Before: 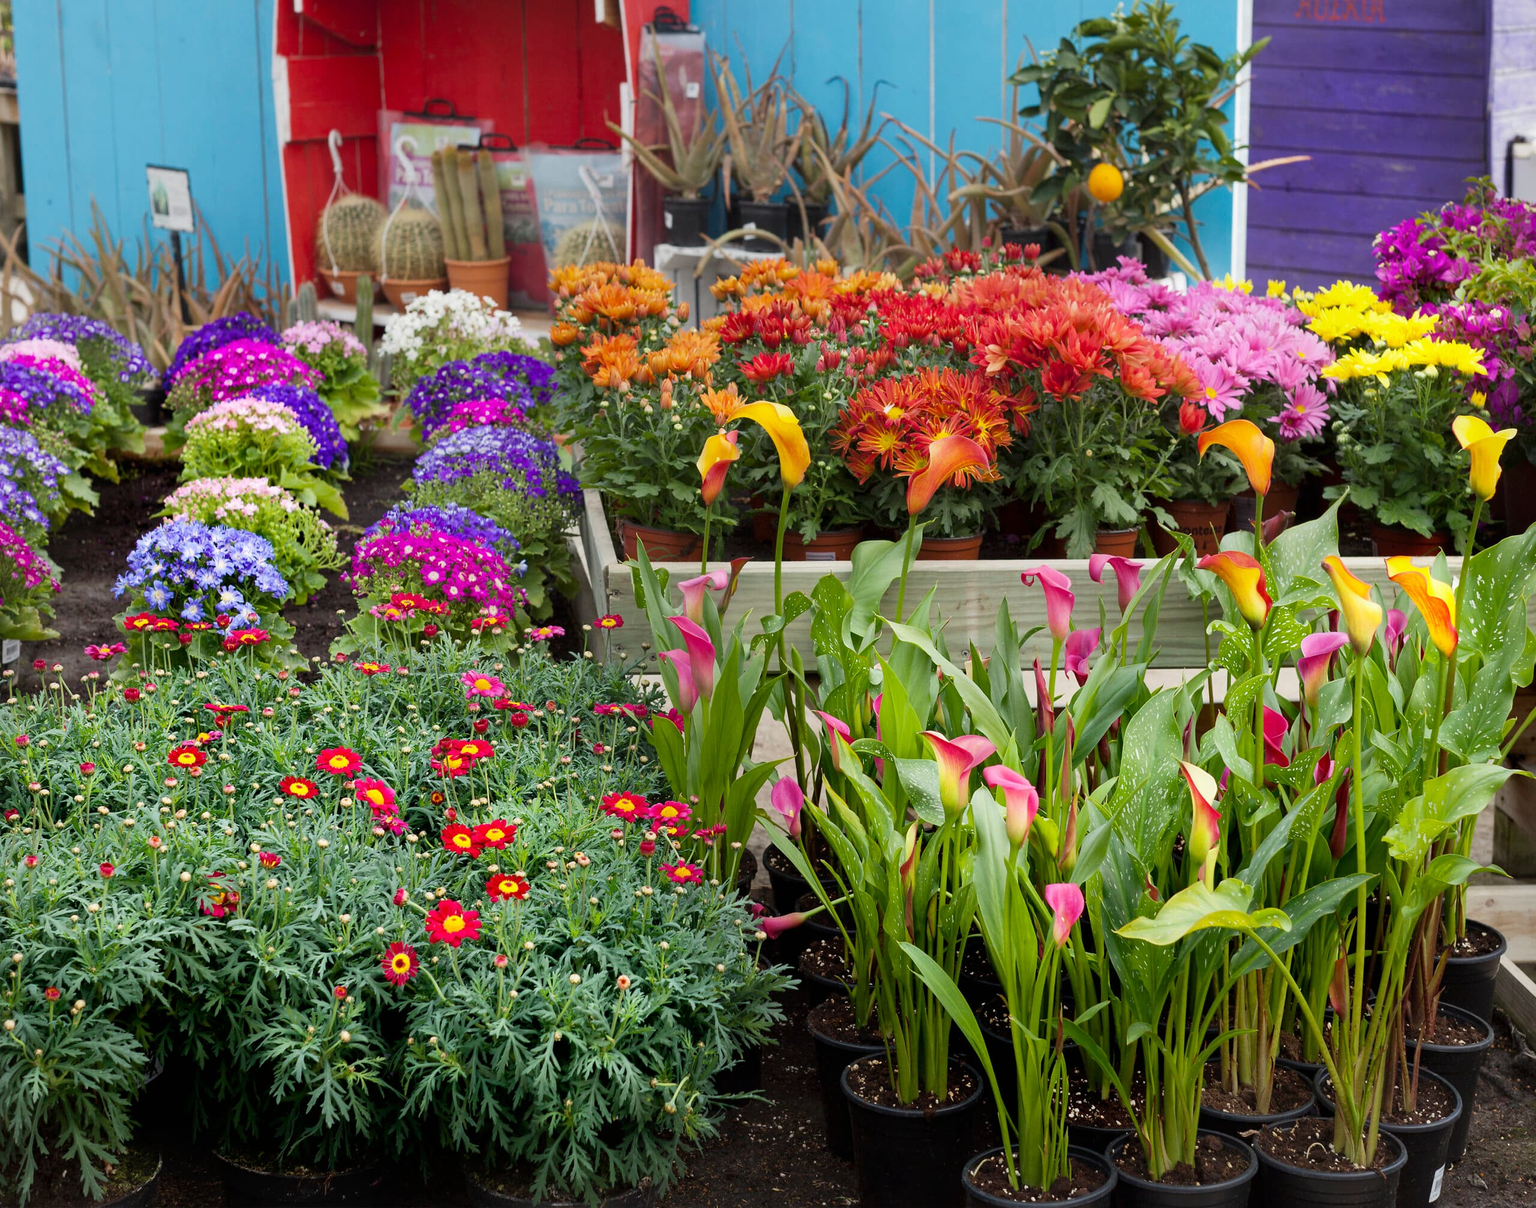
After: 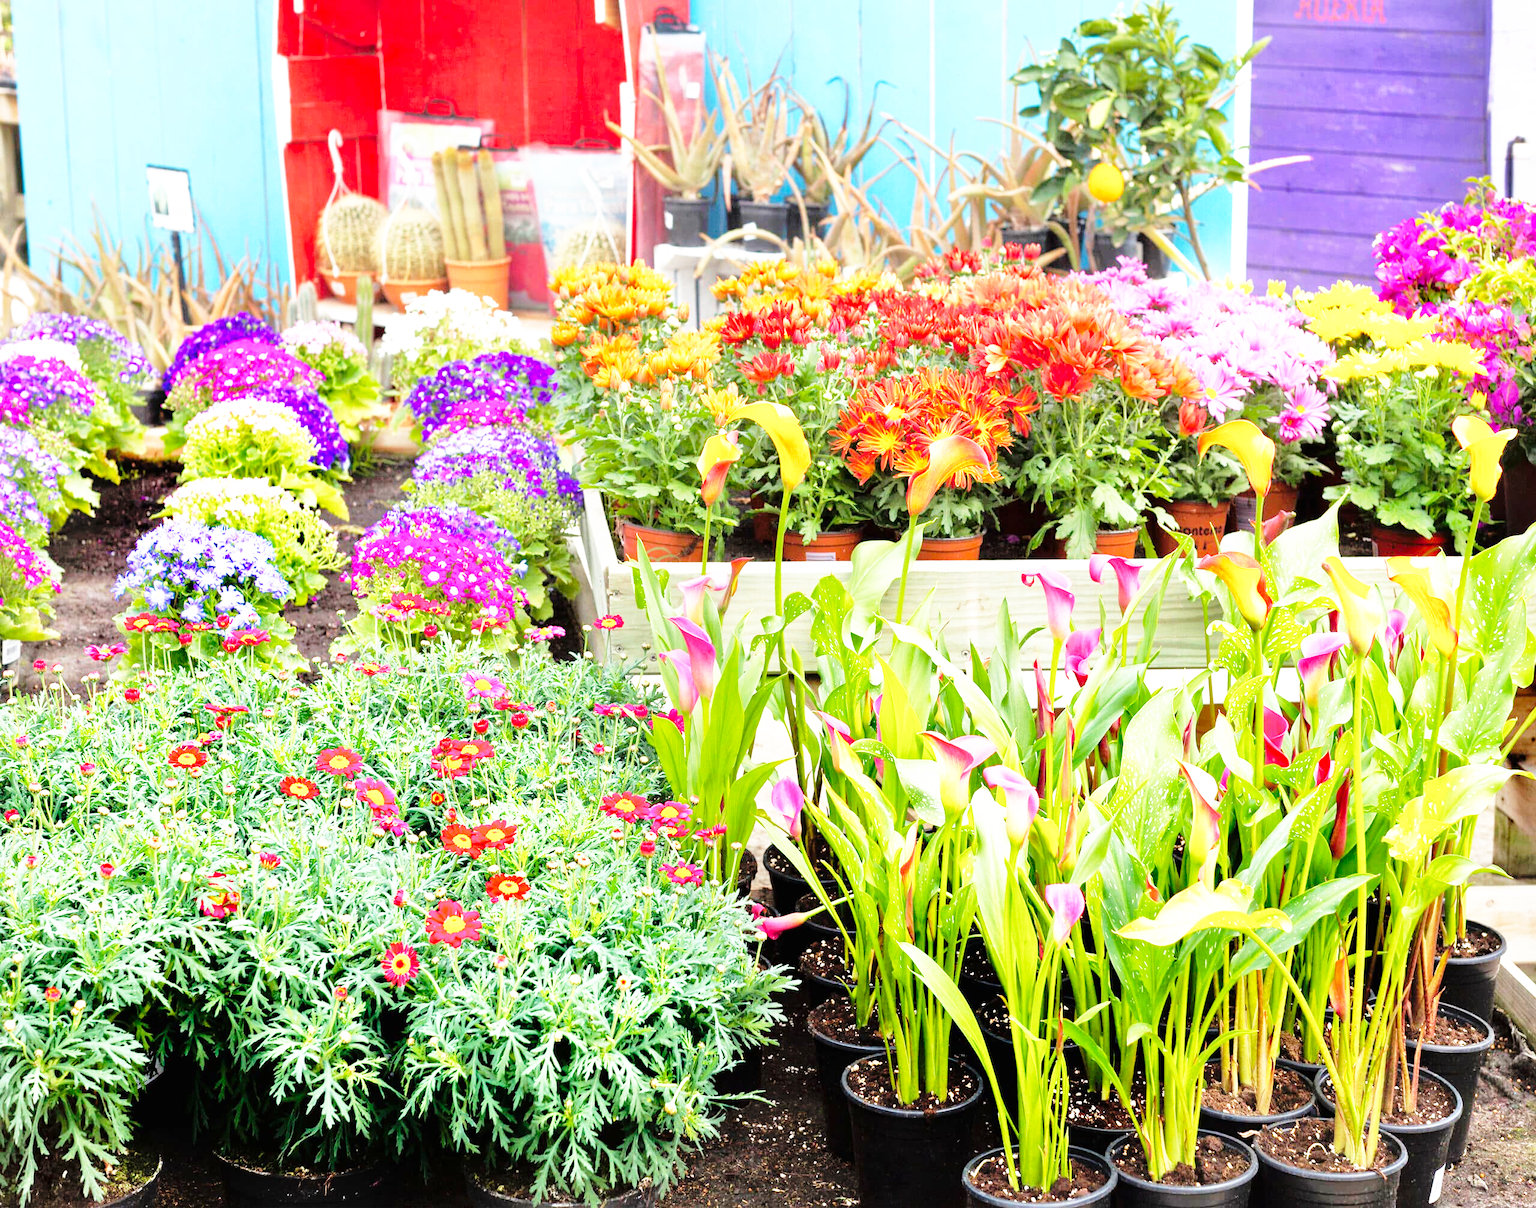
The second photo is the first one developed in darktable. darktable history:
exposure: black level correction 0, exposure 0.7 EV, compensate exposure bias true, compensate highlight preservation false
base curve: curves: ch0 [(0, 0) (0.026, 0.03) (0.109, 0.232) (0.351, 0.748) (0.669, 0.968) (1, 1)], preserve colors none
tone equalizer: -7 EV 0.15 EV, -6 EV 0.6 EV, -5 EV 1.15 EV, -4 EV 1.33 EV, -3 EV 1.15 EV, -2 EV 0.6 EV, -1 EV 0.15 EV, mask exposure compensation -0.5 EV
